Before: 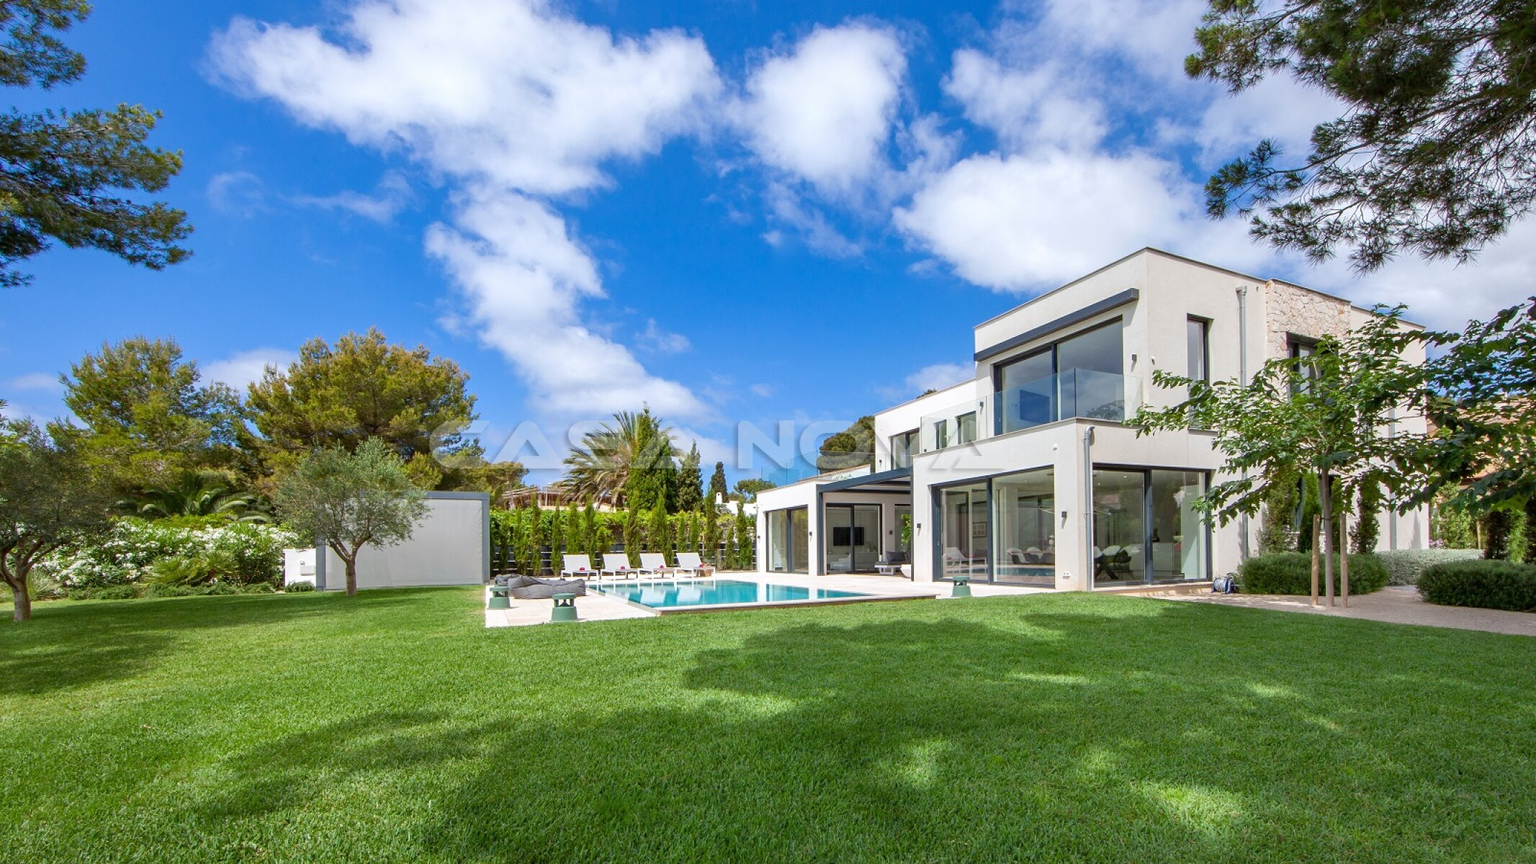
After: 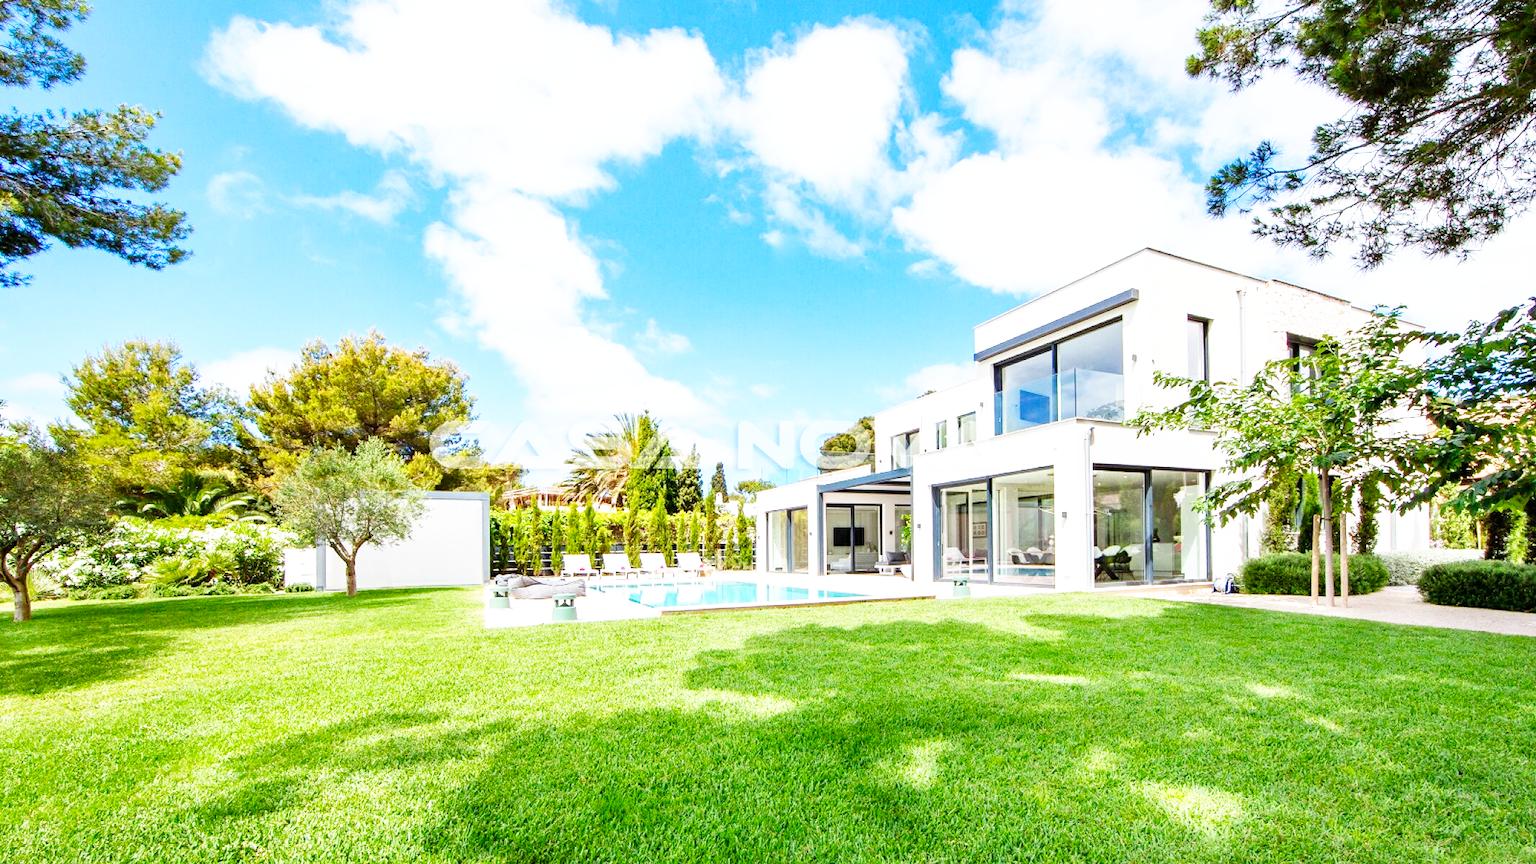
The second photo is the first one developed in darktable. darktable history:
white balance: red 1, blue 1
base curve: curves: ch0 [(0, 0) (0.007, 0.004) (0.027, 0.03) (0.046, 0.07) (0.207, 0.54) (0.442, 0.872) (0.673, 0.972) (1, 1)], preserve colors none
exposure: black level correction 0.001, exposure 0.5 EV, compensate exposure bias true, compensate highlight preservation false
